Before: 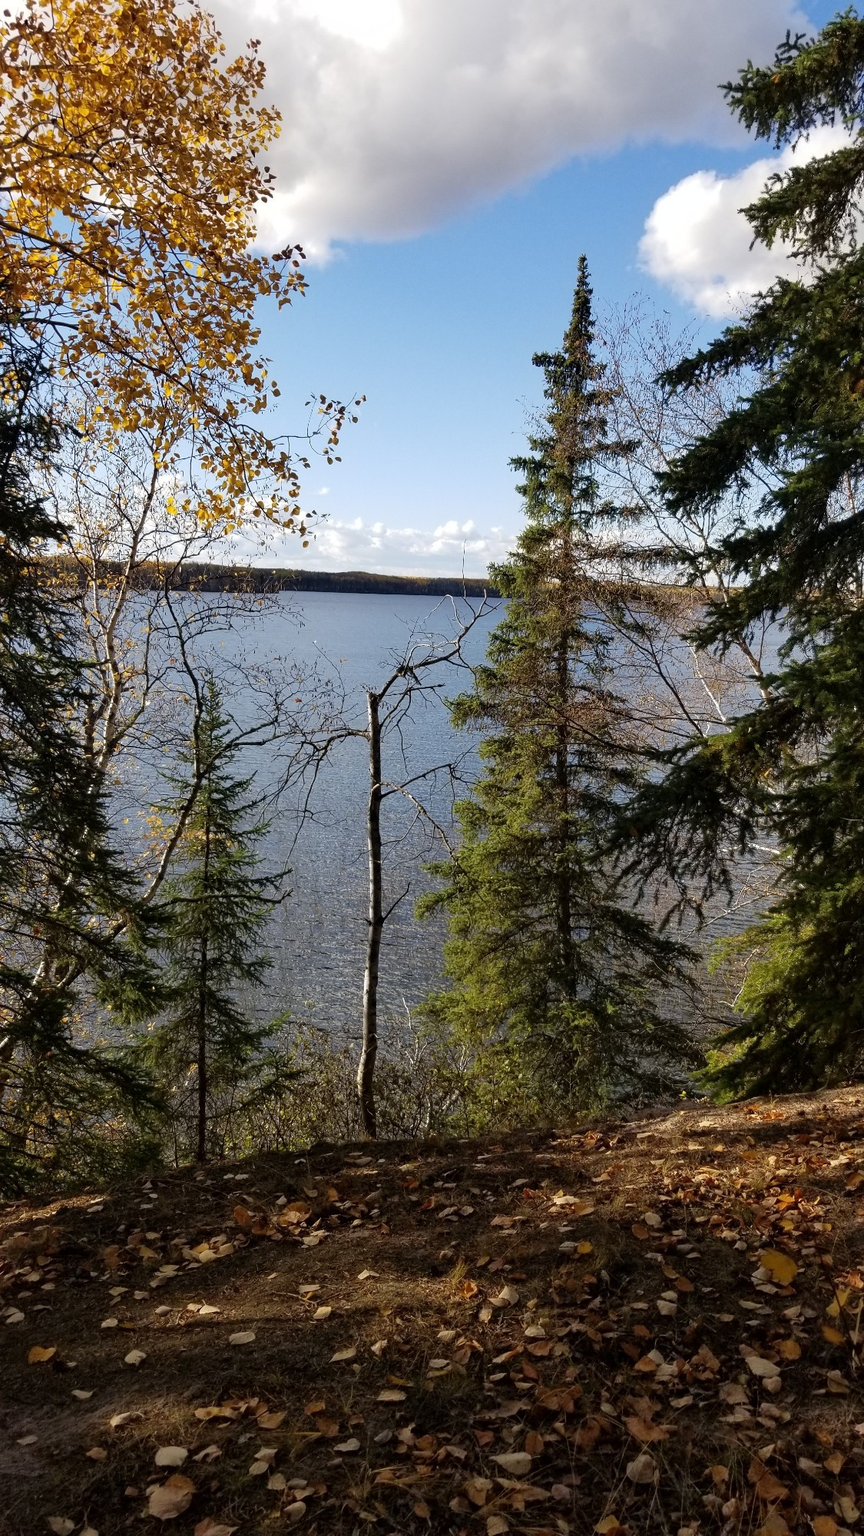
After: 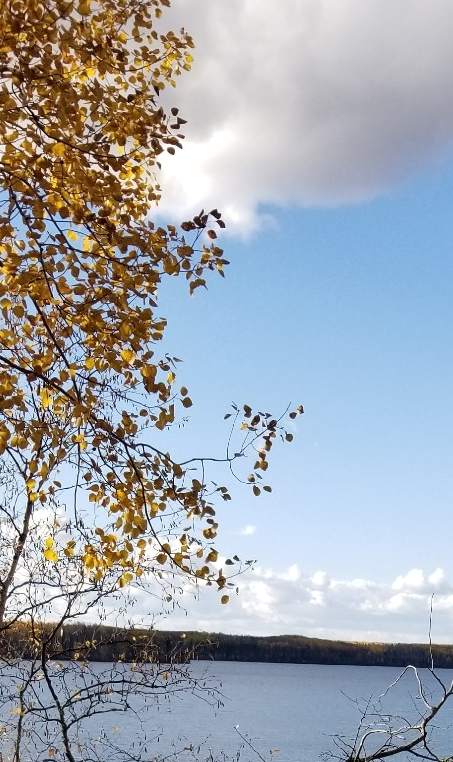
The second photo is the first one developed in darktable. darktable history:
local contrast: mode bilateral grid, contrast 21, coarseness 50, detail 119%, midtone range 0.2
crop: left 15.458%, top 5.455%, right 44.256%, bottom 56.438%
